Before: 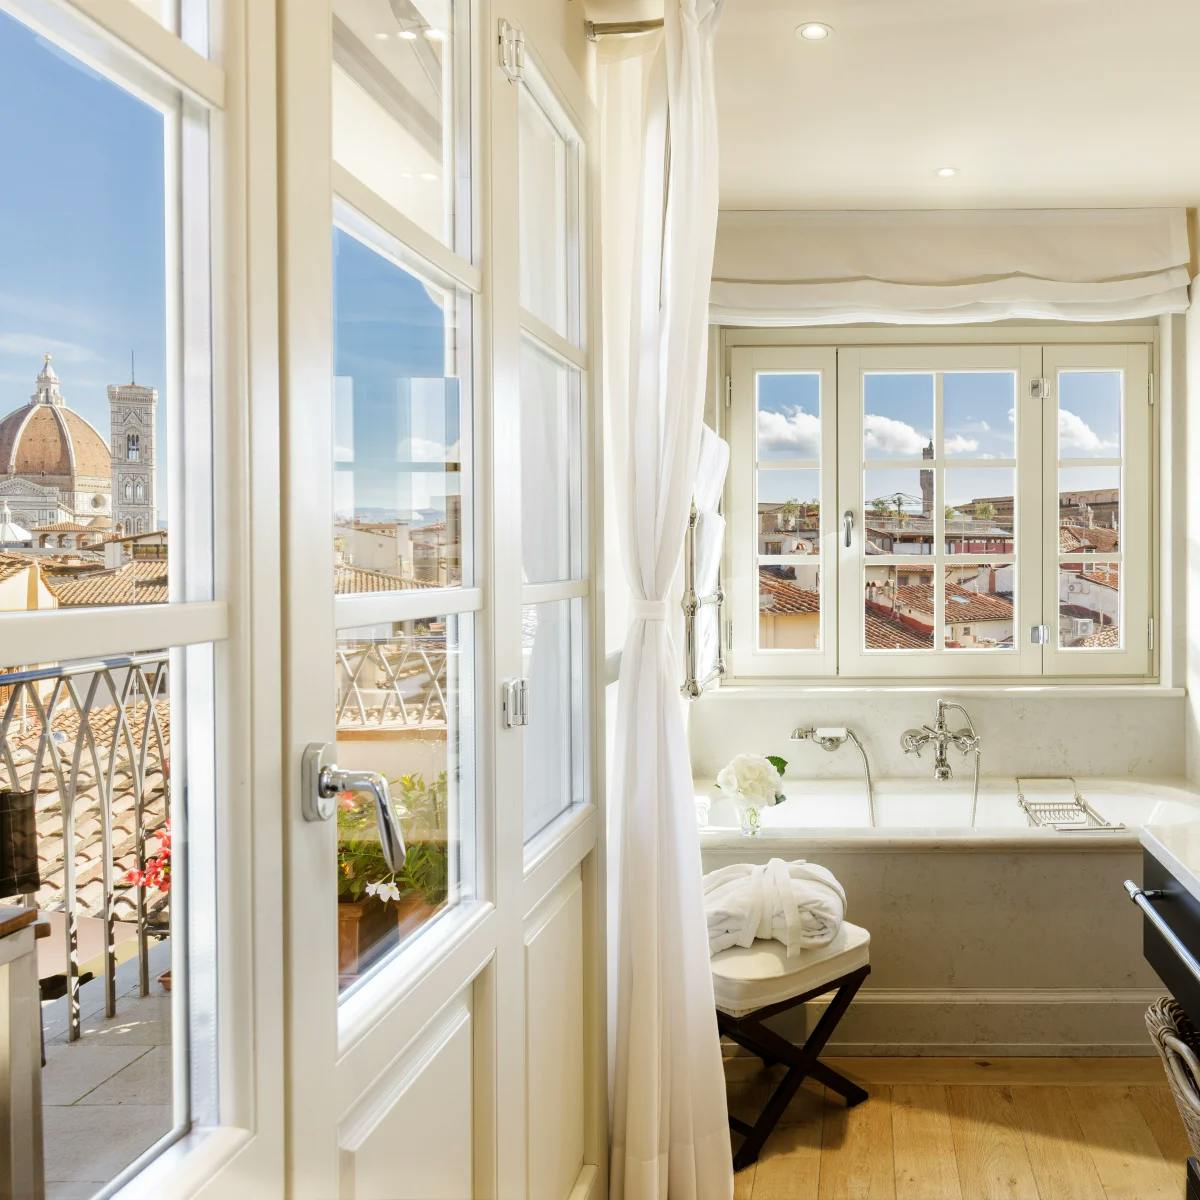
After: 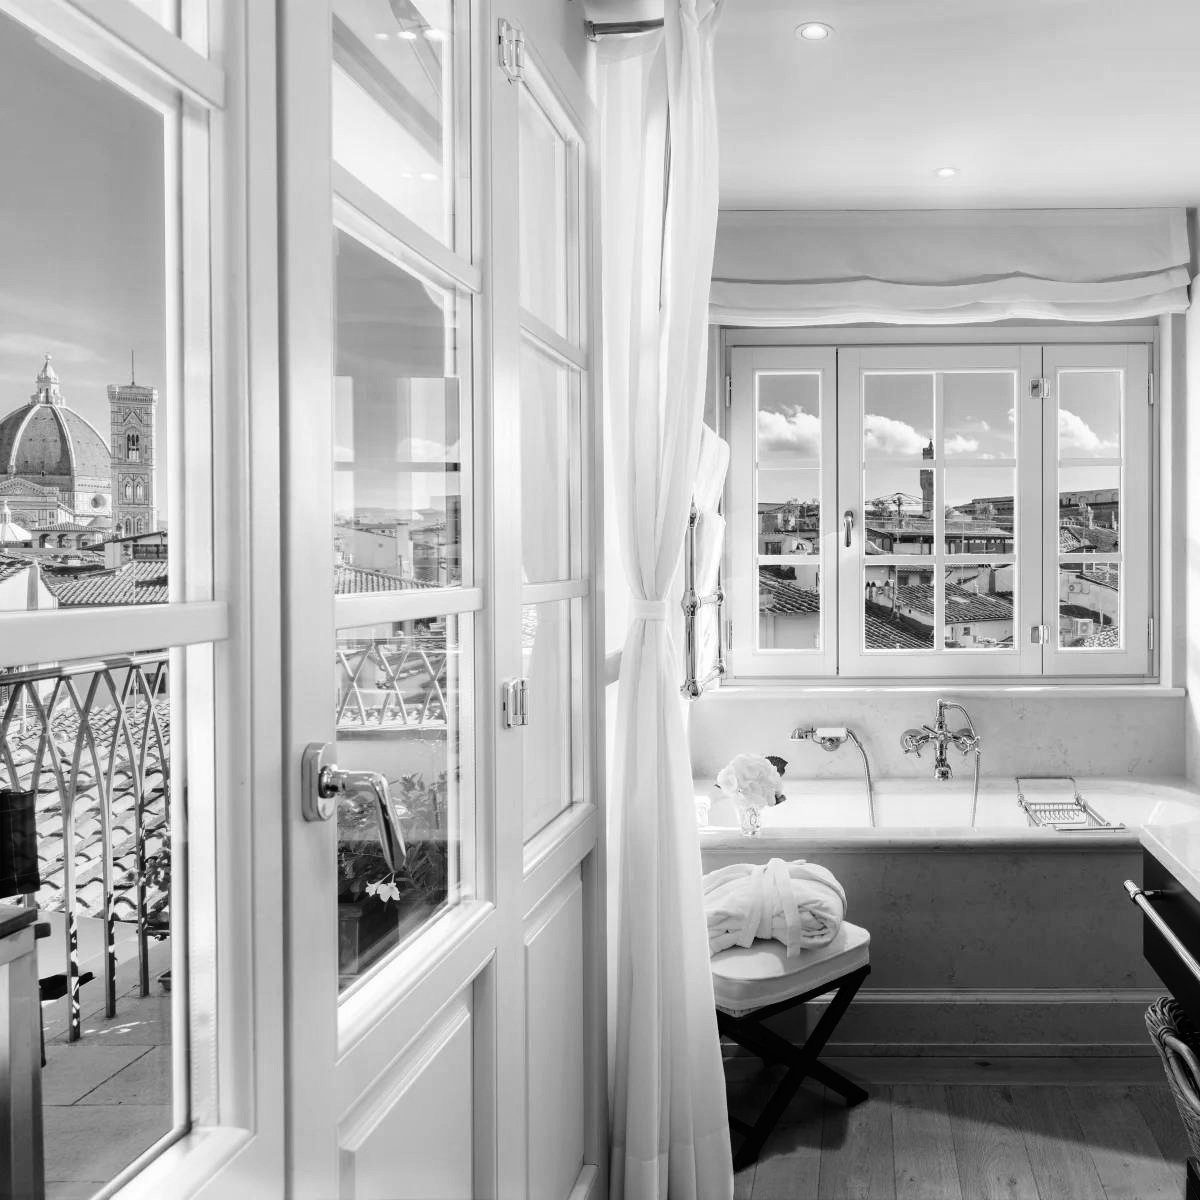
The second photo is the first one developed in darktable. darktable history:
monochrome: a 0, b 0, size 0.5, highlights 0.57
tone curve: curves: ch0 [(0, 0) (0.003, 0.006) (0.011, 0.007) (0.025, 0.01) (0.044, 0.015) (0.069, 0.023) (0.1, 0.031) (0.136, 0.045) (0.177, 0.066) (0.224, 0.098) (0.277, 0.139) (0.335, 0.194) (0.399, 0.254) (0.468, 0.346) (0.543, 0.45) (0.623, 0.56) (0.709, 0.667) (0.801, 0.78) (0.898, 0.891) (1, 1)], preserve colors none
